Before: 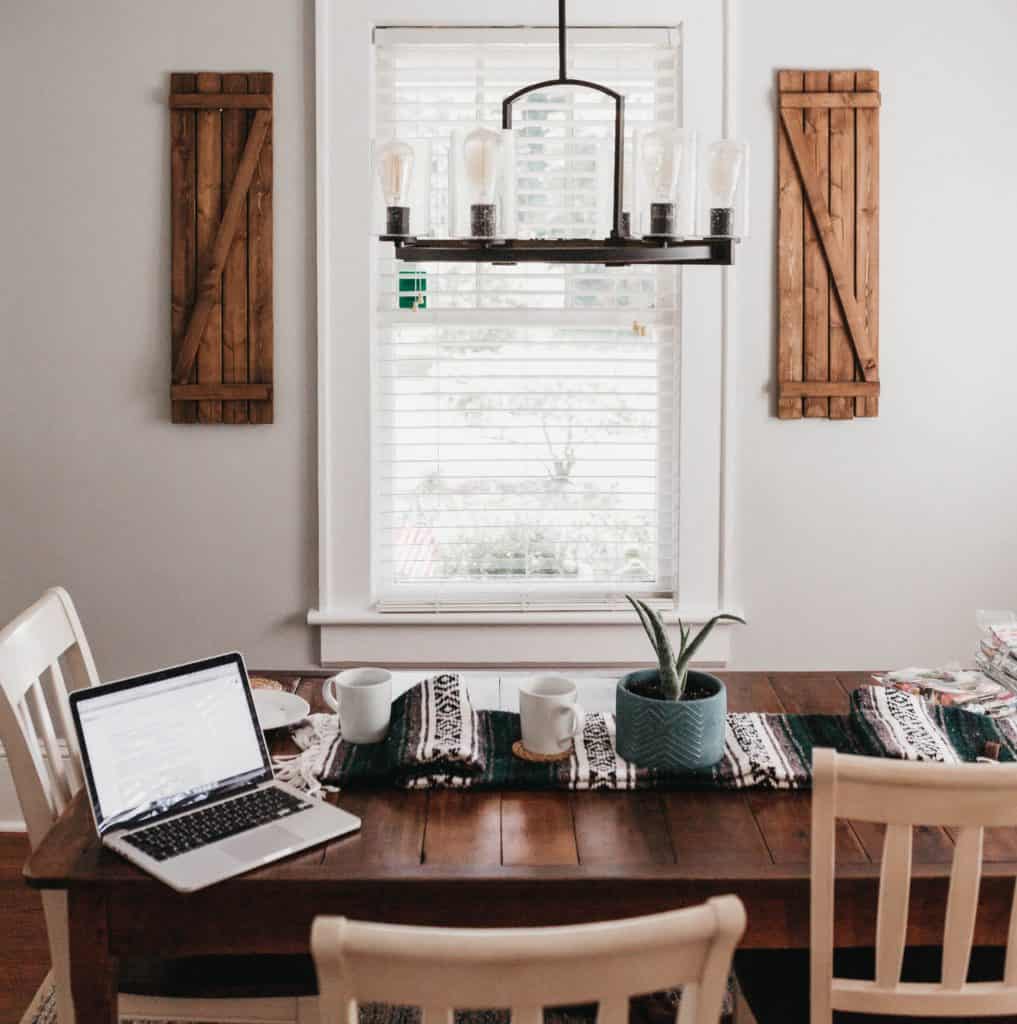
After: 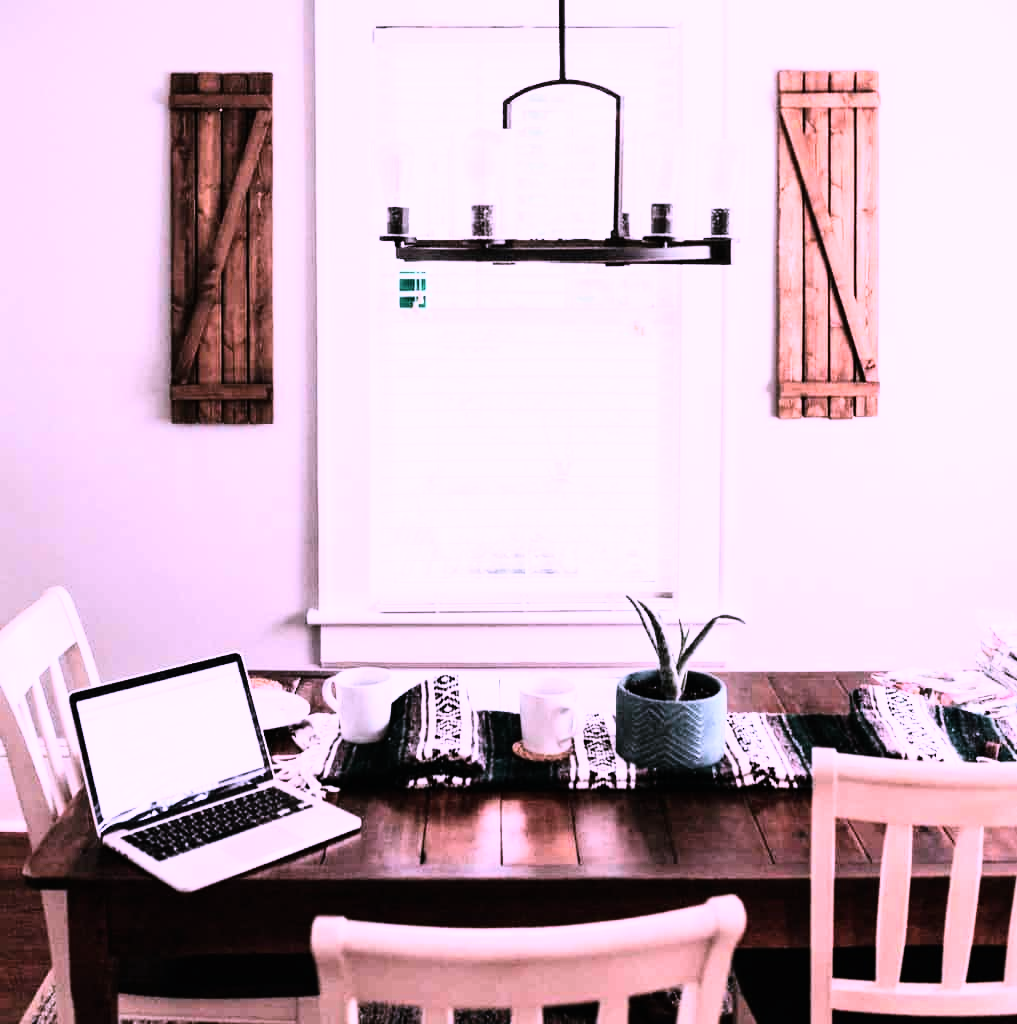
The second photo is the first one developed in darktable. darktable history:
rgb curve: curves: ch0 [(0, 0) (0.21, 0.15) (0.24, 0.21) (0.5, 0.75) (0.75, 0.96) (0.89, 0.99) (1, 1)]; ch1 [(0, 0.02) (0.21, 0.13) (0.25, 0.2) (0.5, 0.67) (0.75, 0.9) (0.89, 0.97) (1, 1)]; ch2 [(0, 0.02) (0.21, 0.13) (0.25, 0.2) (0.5, 0.67) (0.75, 0.9) (0.89, 0.97) (1, 1)], compensate middle gray true
color correction: highlights a* 15.03, highlights b* -25.07
